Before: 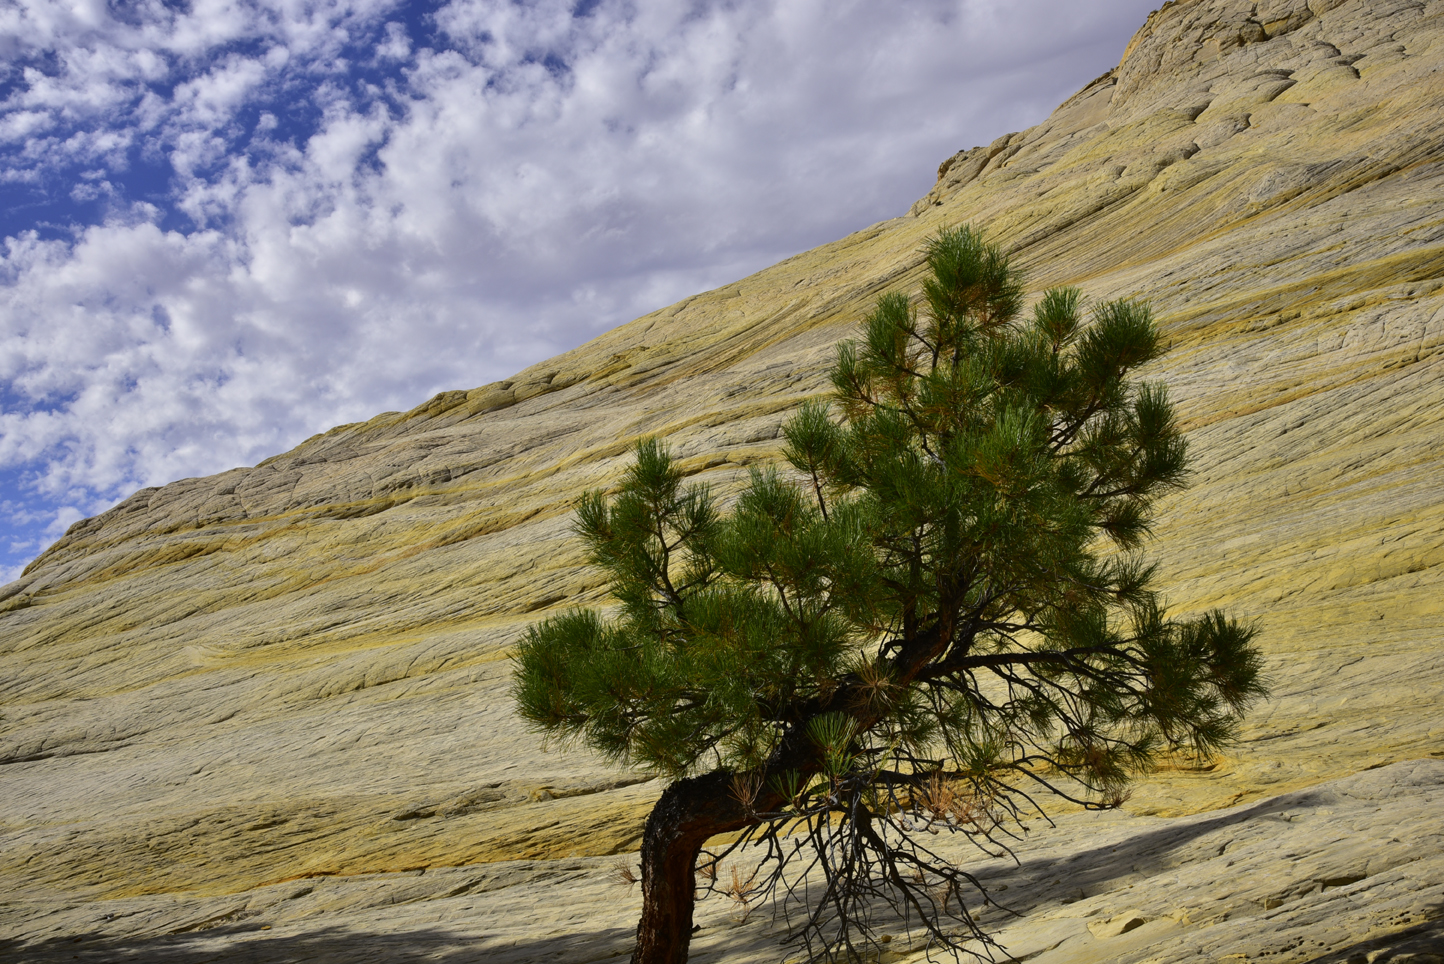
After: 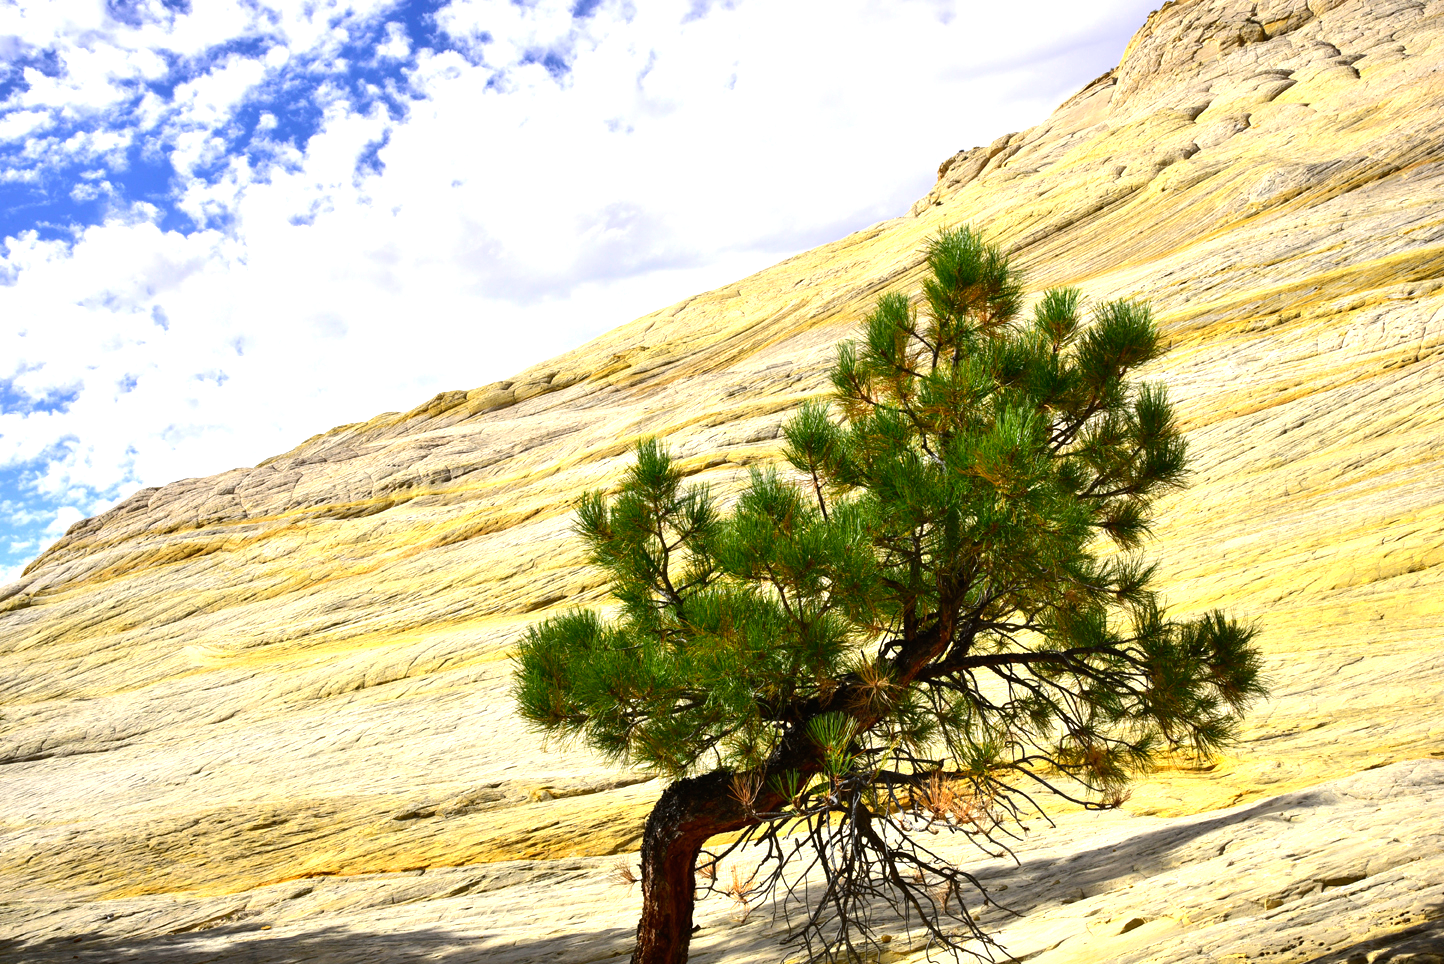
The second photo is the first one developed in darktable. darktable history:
exposure: black level correction 0, exposure 1.457 EV, compensate highlight preservation false
tone equalizer: edges refinement/feathering 500, mask exposure compensation -1.57 EV, preserve details no
